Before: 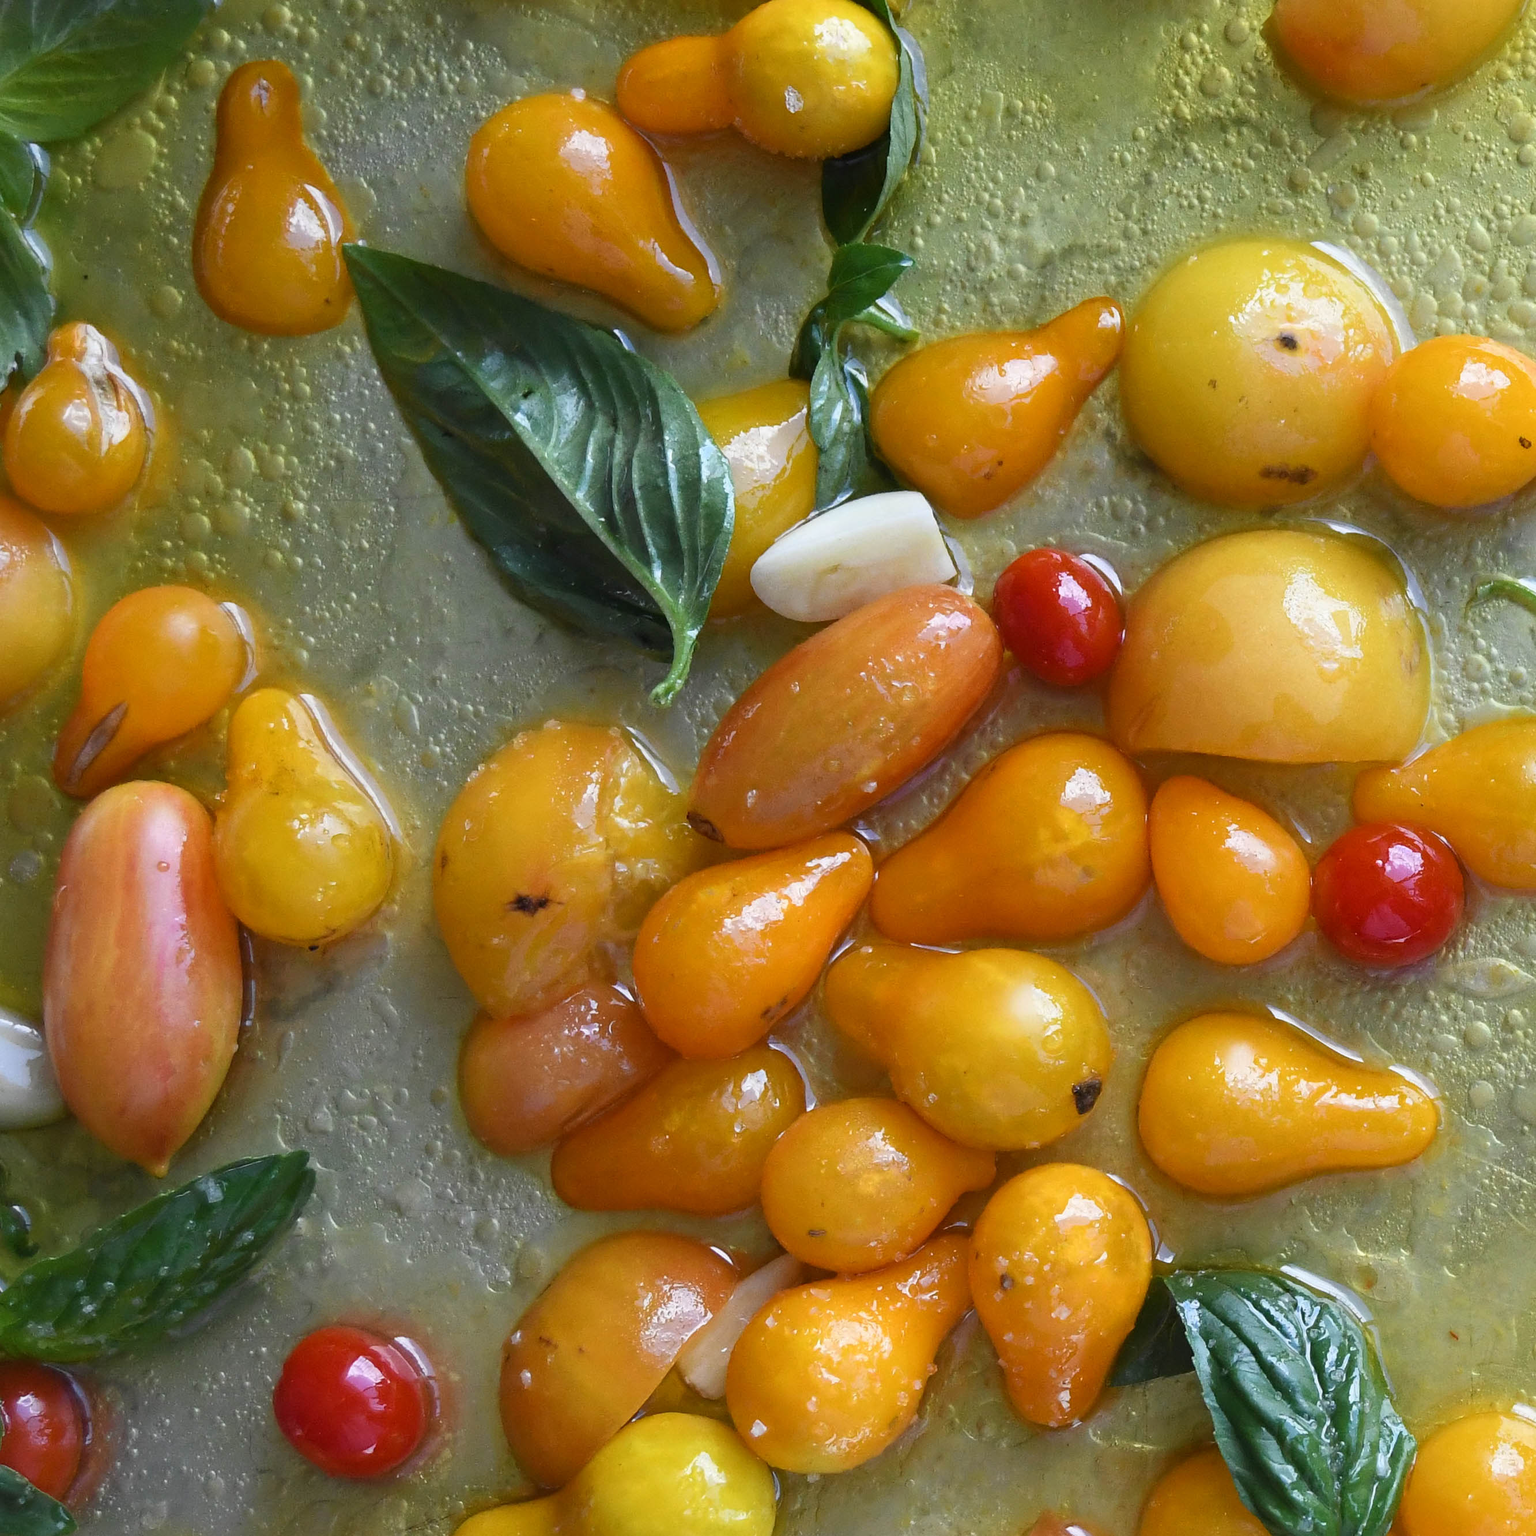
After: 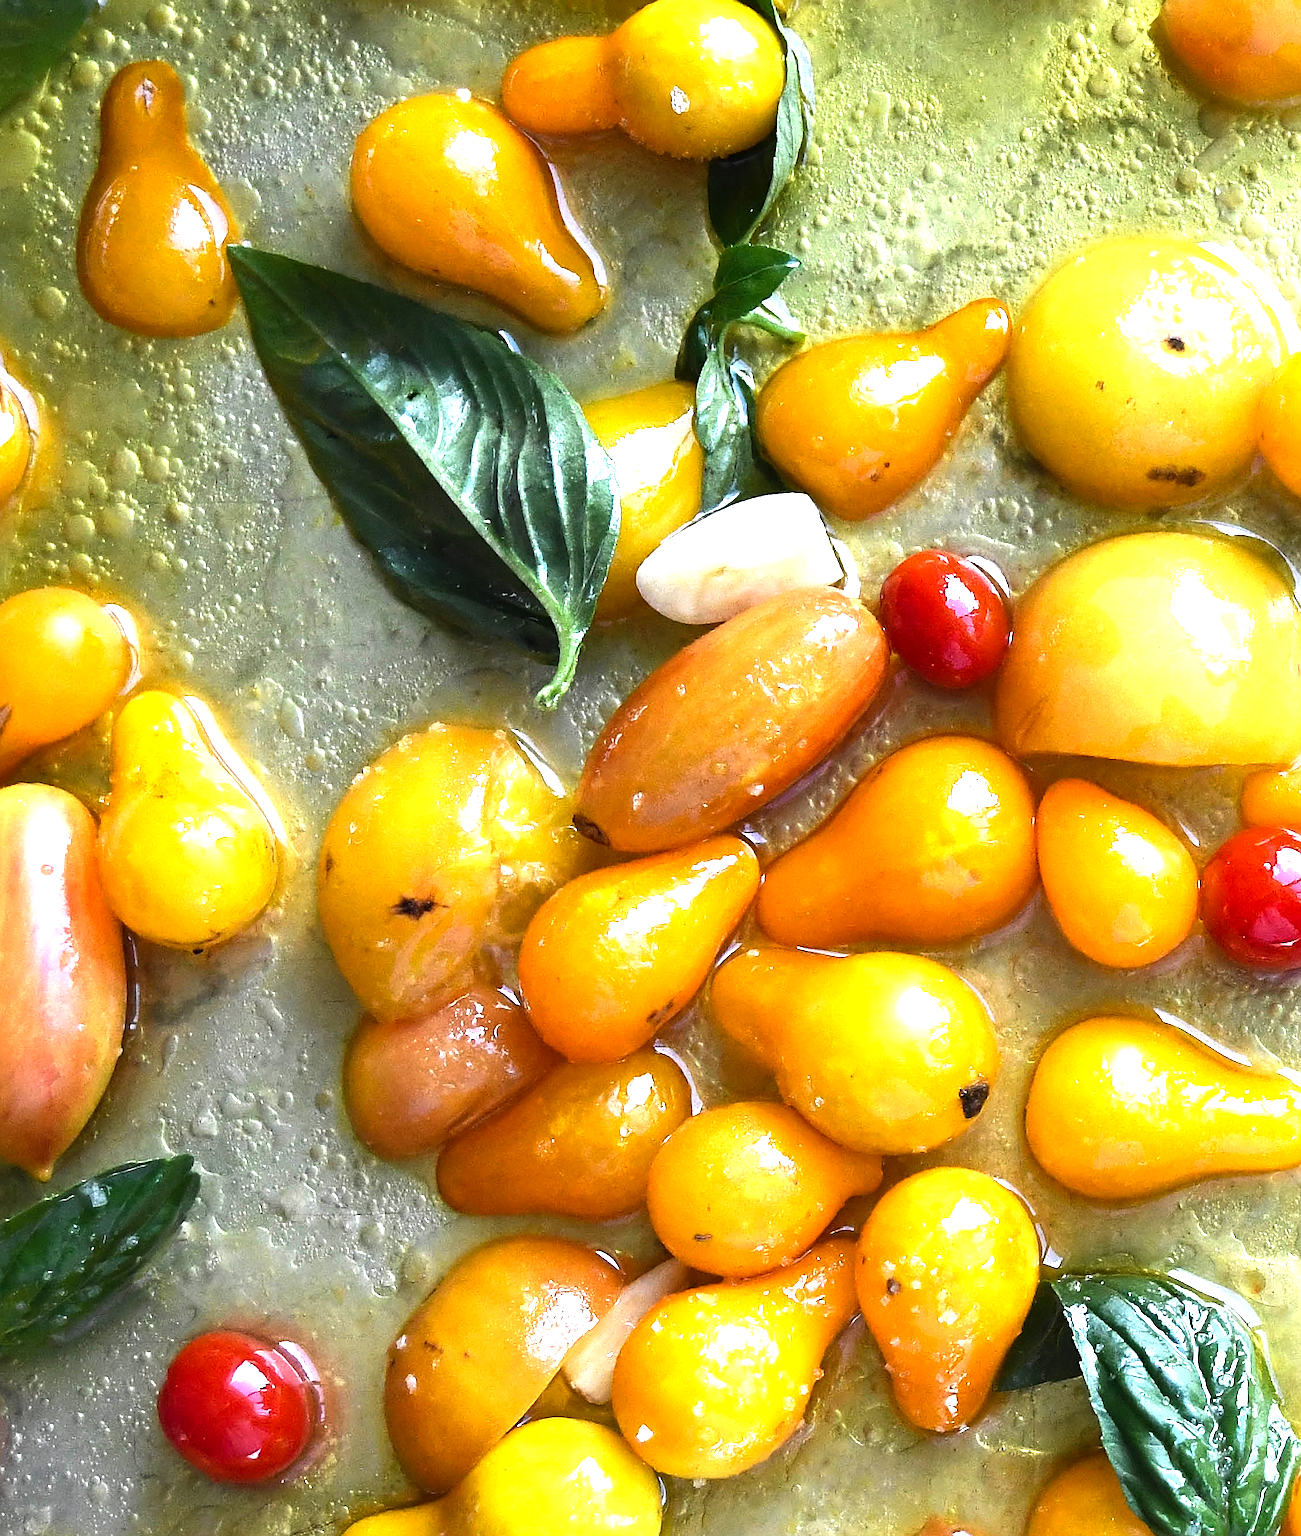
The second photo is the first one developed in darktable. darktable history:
crop: left 7.598%, right 7.873%
tone equalizer: -8 EV -0.75 EV, -7 EV -0.7 EV, -6 EV -0.6 EV, -5 EV -0.4 EV, -3 EV 0.4 EV, -2 EV 0.6 EV, -1 EV 0.7 EV, +0 EV 0.75 EV, edges refinement/feathering 500, mask exposure compensation -1.57 EV, preserve details no
levels: levels [0, 0.374, 0.749]
sharpen: on, module defaults
exposure: exposure -0.064 EV, compensate highlight preservation false
